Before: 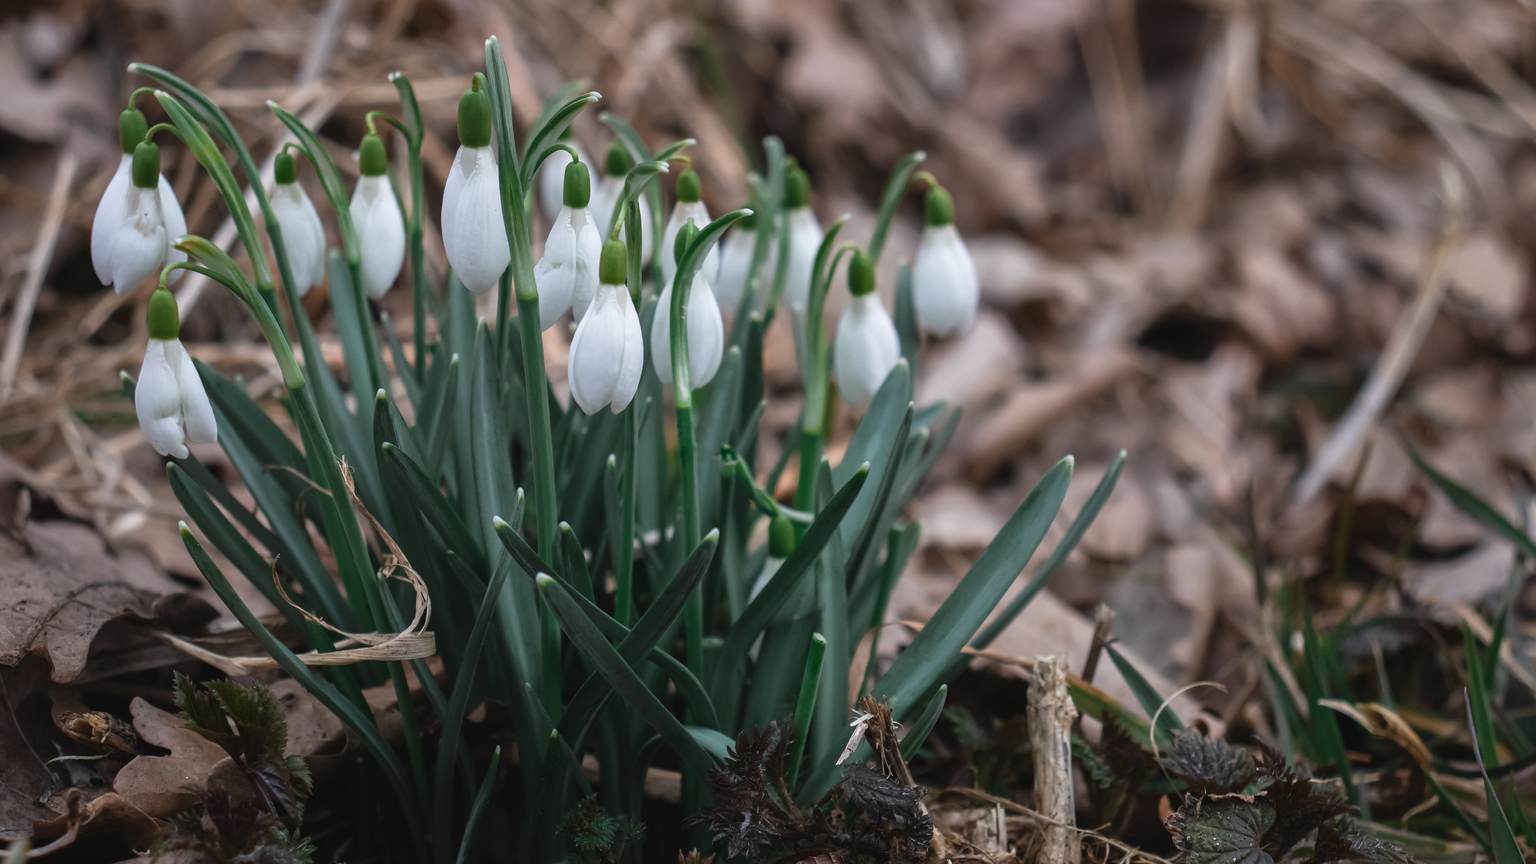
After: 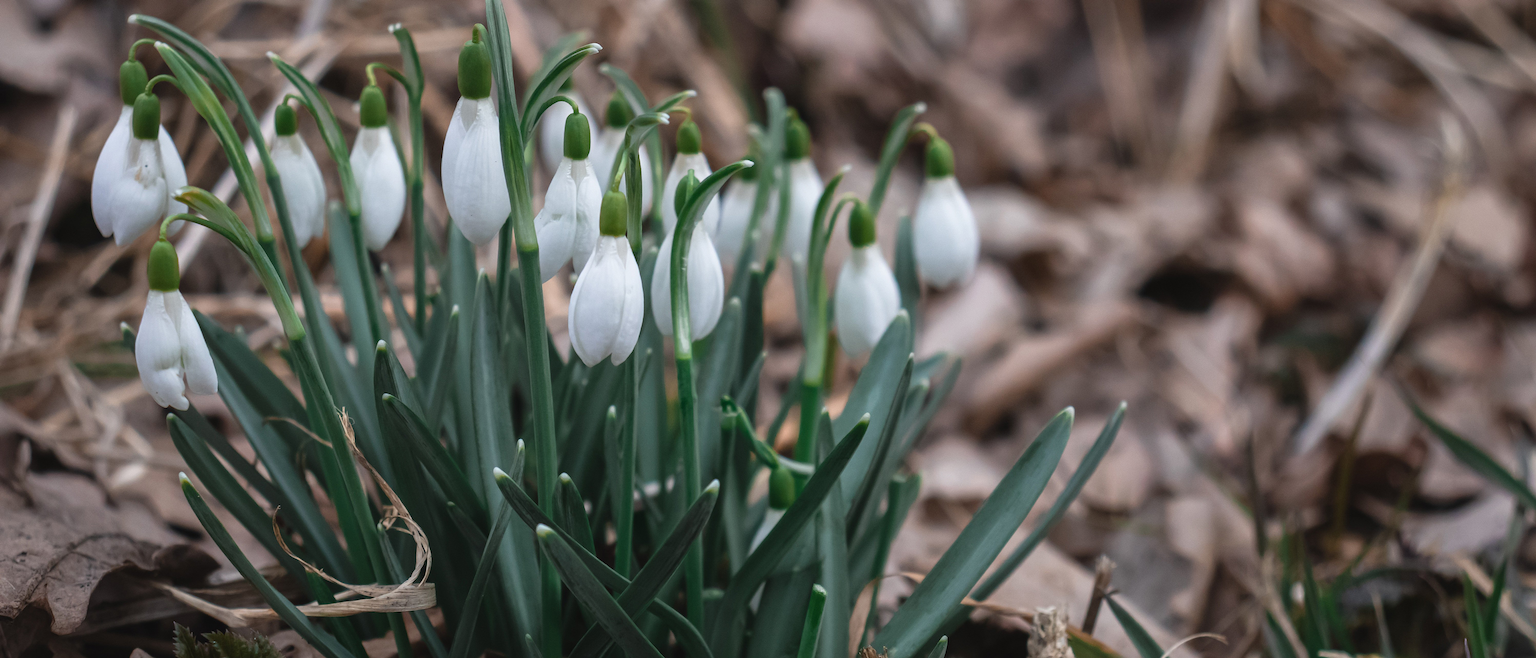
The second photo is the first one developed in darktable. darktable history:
crop: top 5.659%, bottom 18.084%
